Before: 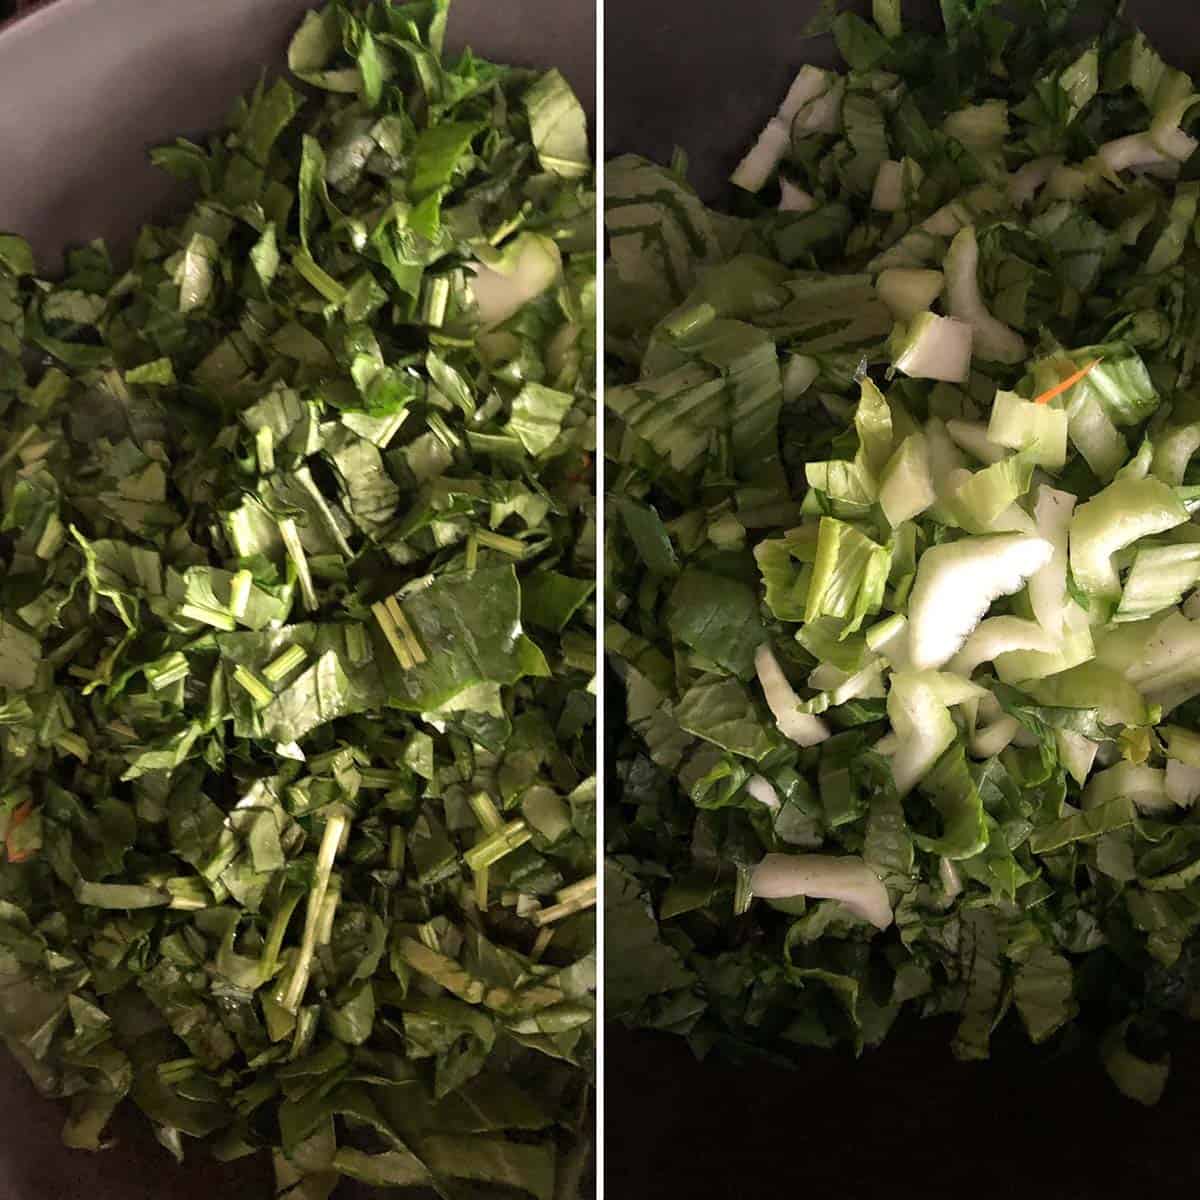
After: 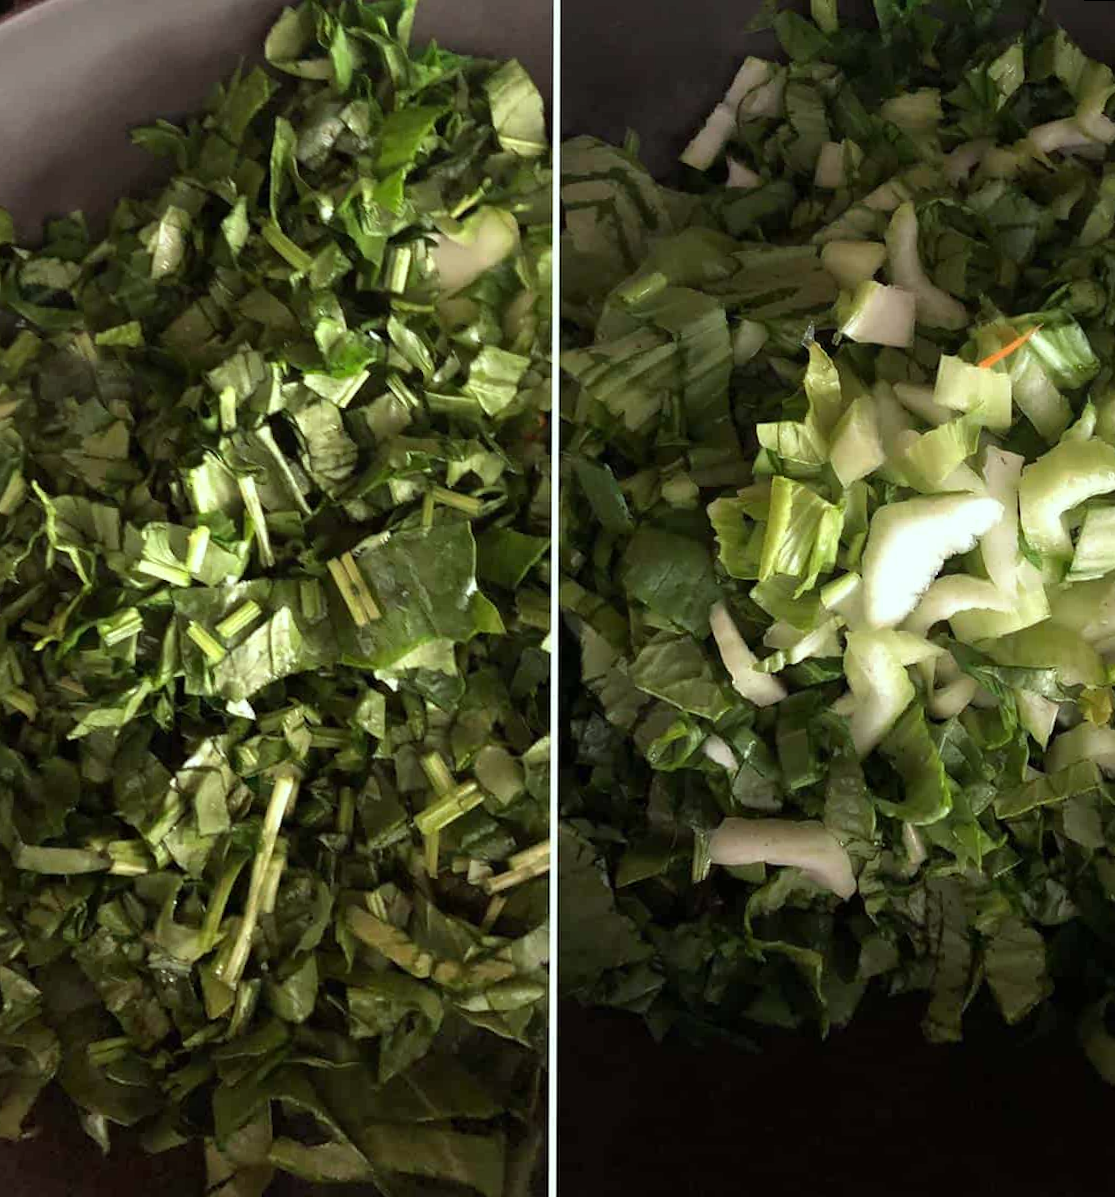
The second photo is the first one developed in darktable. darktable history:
rotate and perspective: rotation 0.215°, lens shift (vertical) -0.139, crop left 0.069, crop right 0.939, crop top 0.002, crop bottom 0.996
color correction: highlights a* -6.69, highlights b* 0.49
tone equalizer: on, module defaults
